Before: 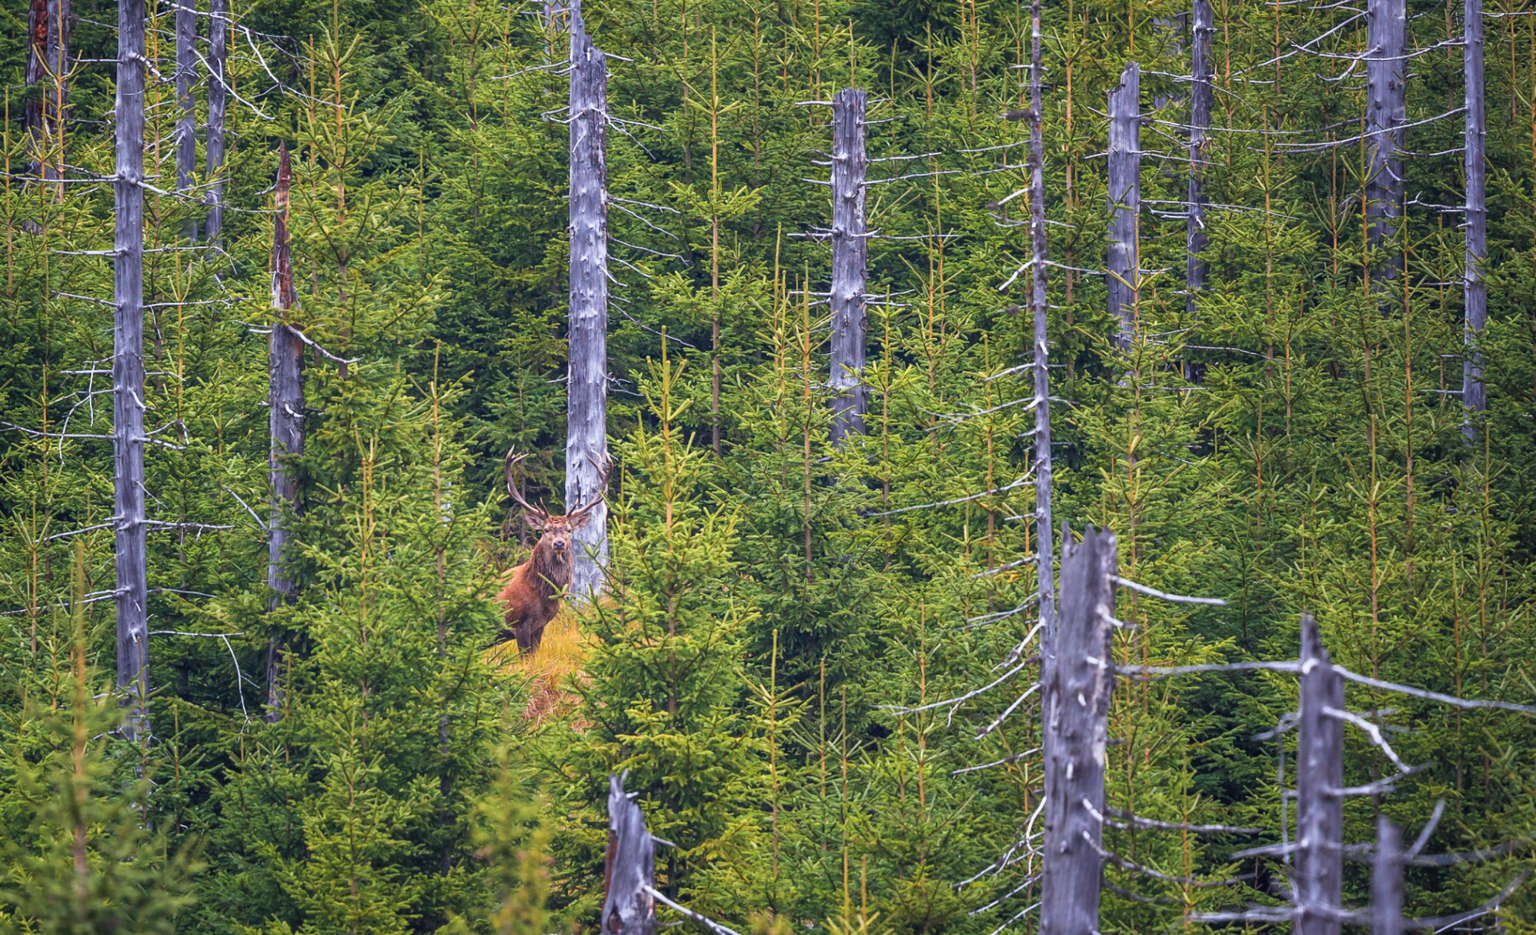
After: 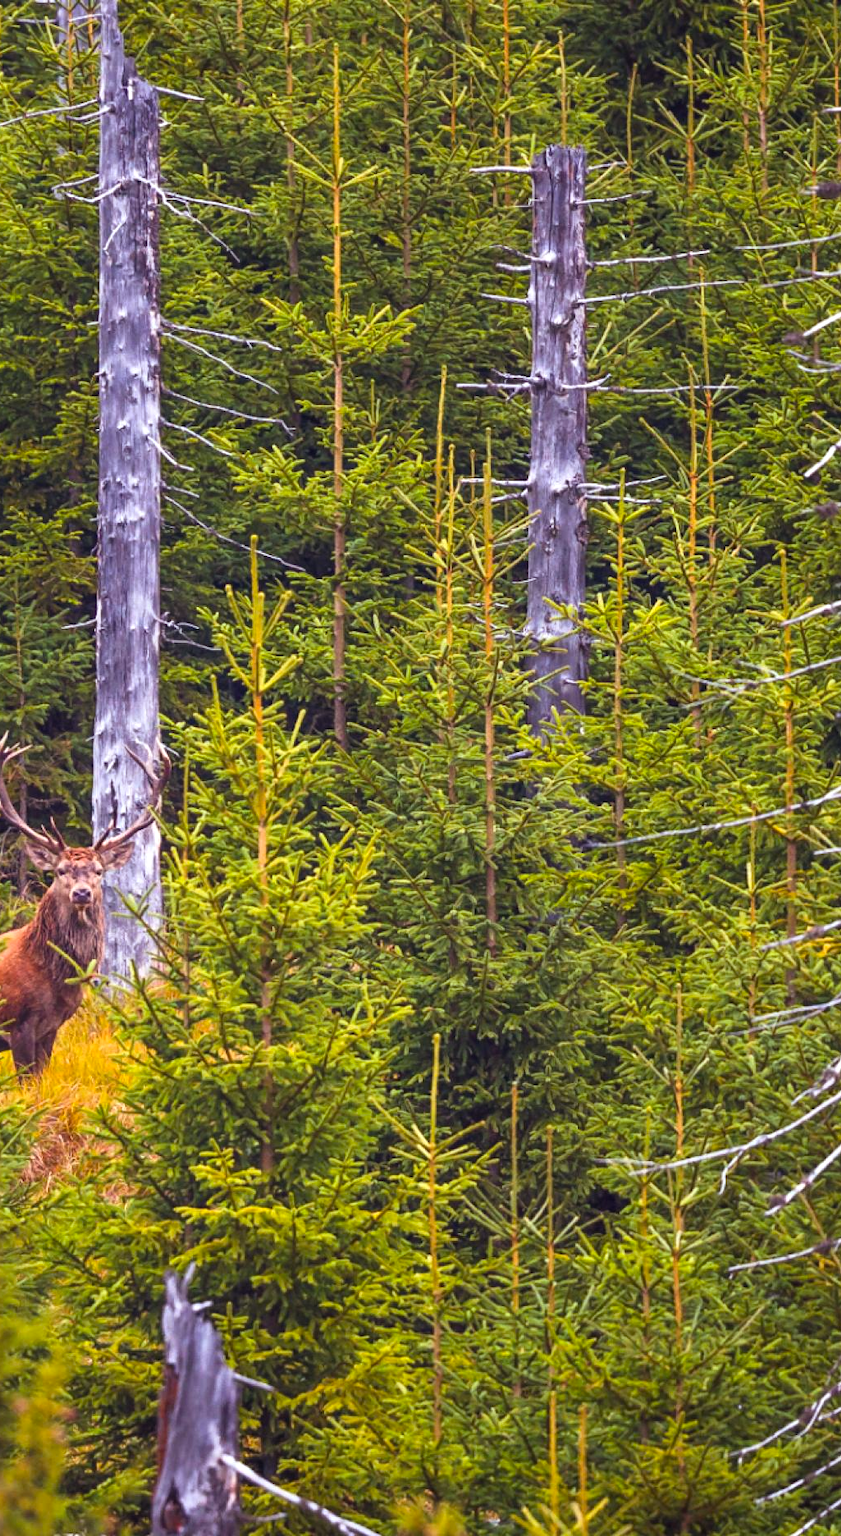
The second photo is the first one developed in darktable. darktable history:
crop: left 33.16%, right 33.457%
color balance rgb: power › chroma 1.555%, power › hue 27.01°, perceptual saturation grading › global saturation 19.905%, perceptual brilliance grading › highlights 5.774%, perceptual brilliance grading › shadows -9.571%
